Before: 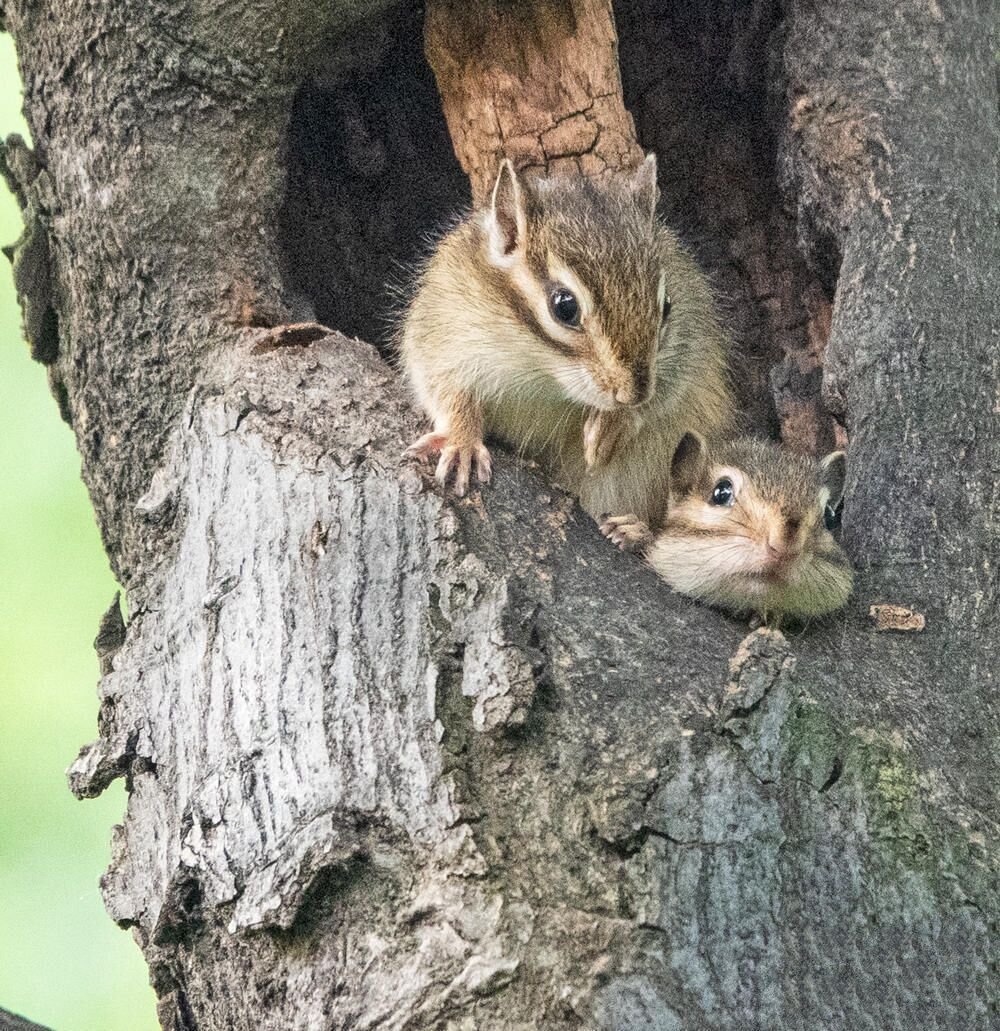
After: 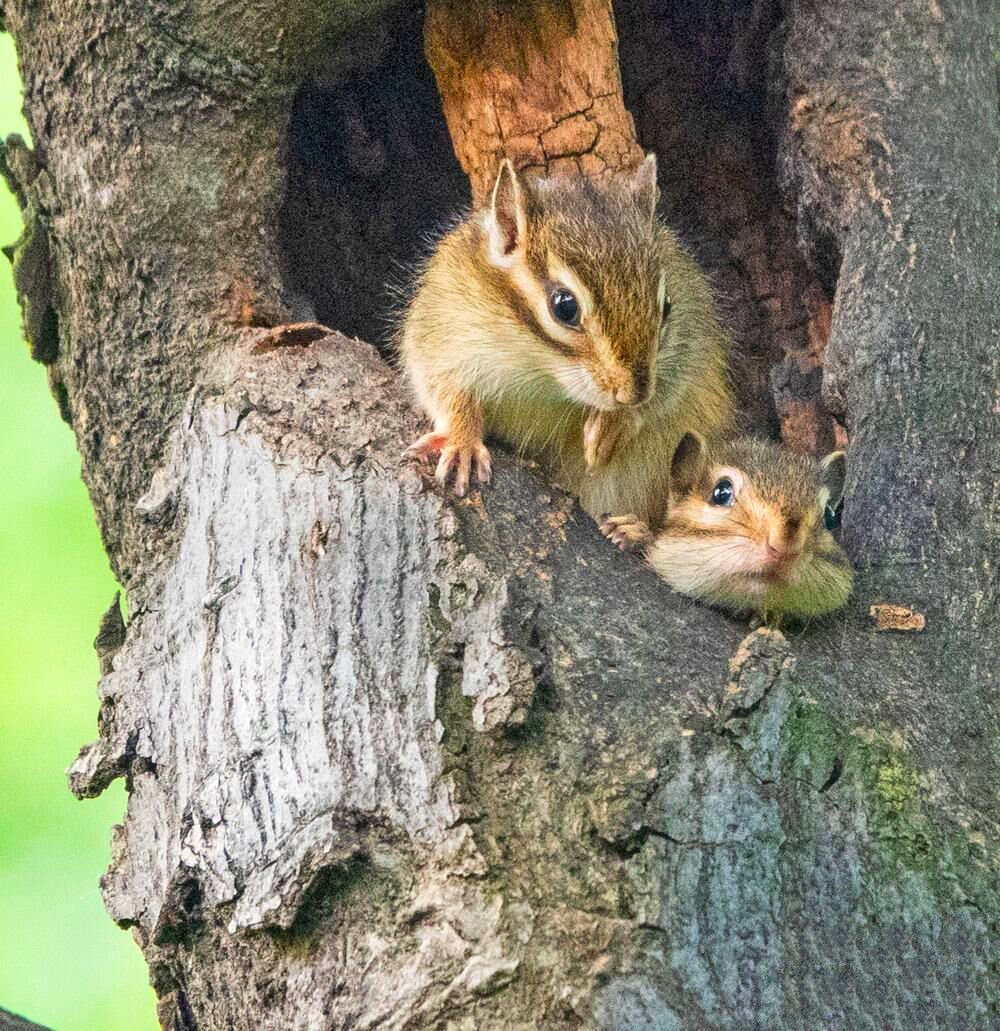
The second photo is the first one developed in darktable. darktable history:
color correction: highlights b* -0.04, saturation 1.78
